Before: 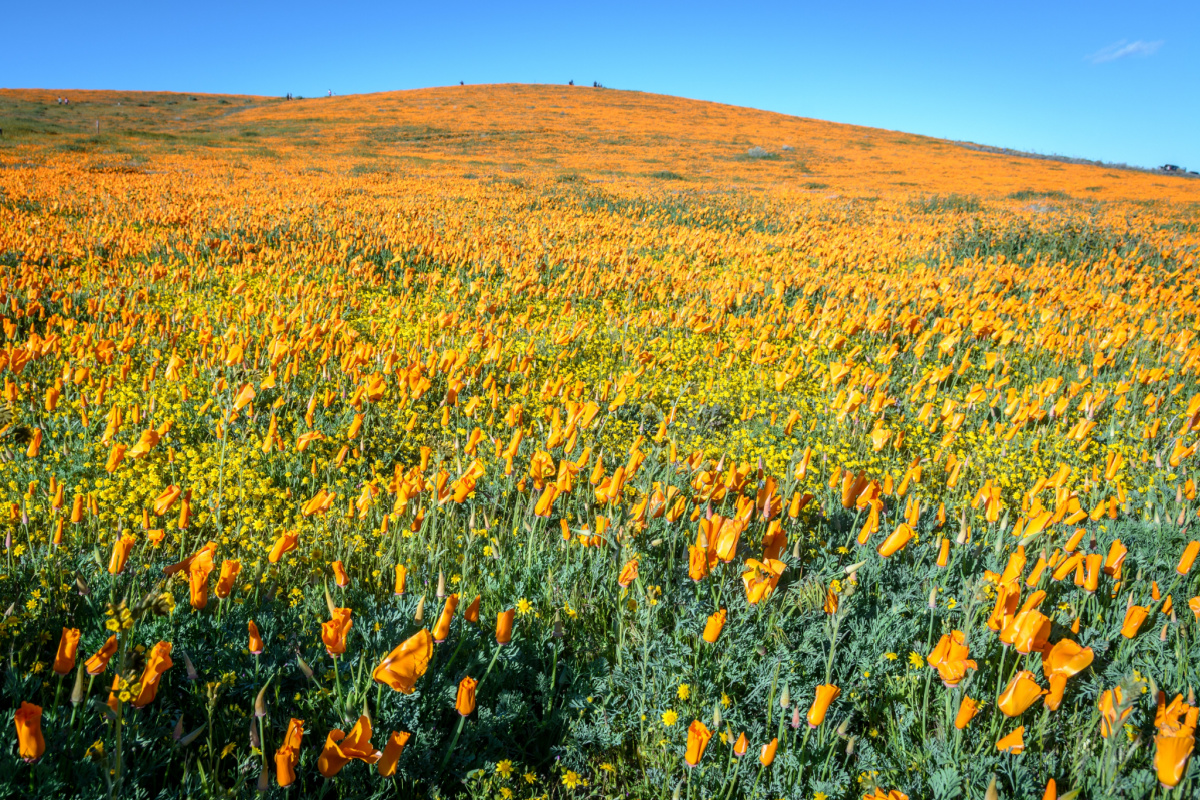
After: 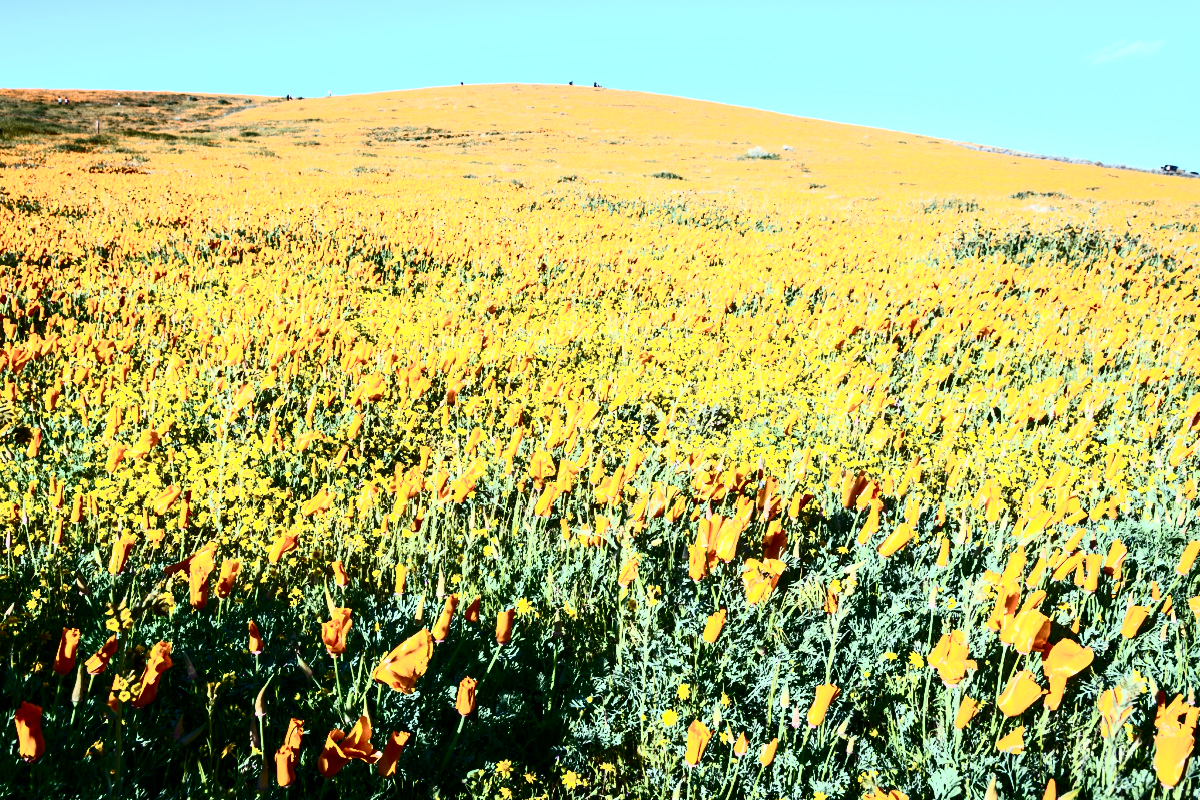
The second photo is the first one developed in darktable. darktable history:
exposure: exposure 0.203 EV, compensate exposure bias true, compensate highlight preservation false
contrast brightness saturation: contrast 0.932, brightness 0.202
